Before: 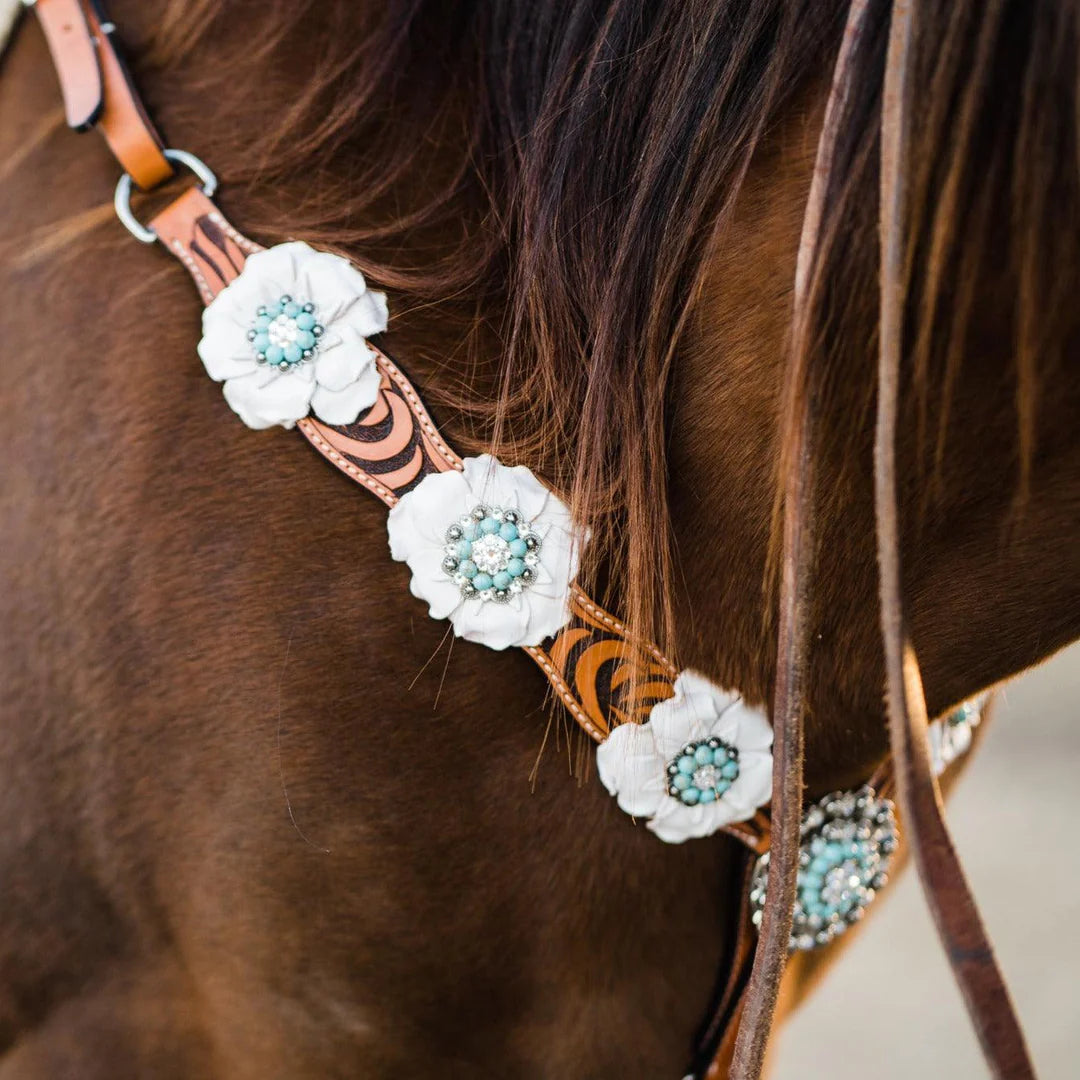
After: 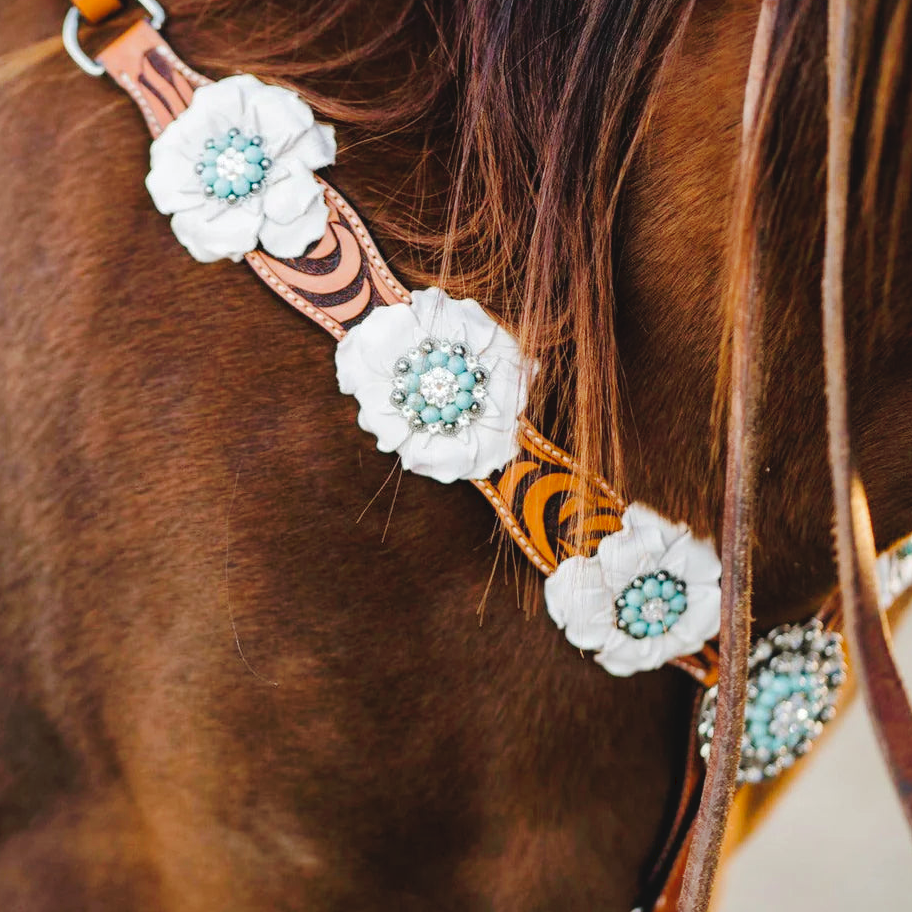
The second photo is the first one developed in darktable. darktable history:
tone curve: curves: ch0 [(0, 0) (0.003, 0.031) (0.011, 0.033) (0.025, 0.036) (0.044, 0.045) (0.069, 0.06) (0.1, 0.079) (0.136, 0.109) (0.177, 0.15) (0.224, 0.192) (0.277, 0.262) (0.335, 0.347) (0.399, 0.433) (0.468, 0.528) (0.543, 0.624) (0.623, 0.705) (0.709, 0.788) (0.801, 0.865) (0.898, 0.933) (1, 1)], preserve colors none
shadows and highlights: on, module defaults
crop and rotate: left 4.842%, top 15.51%, right 10.668%
